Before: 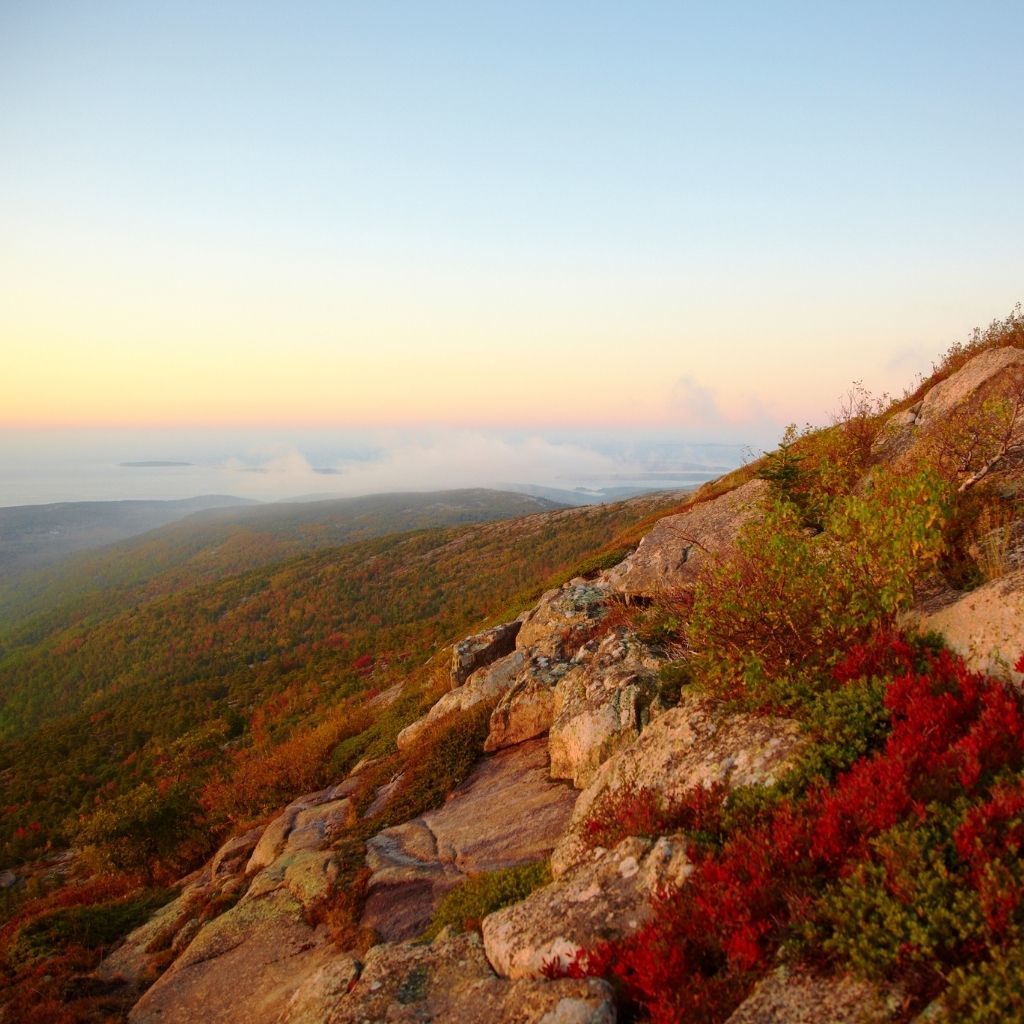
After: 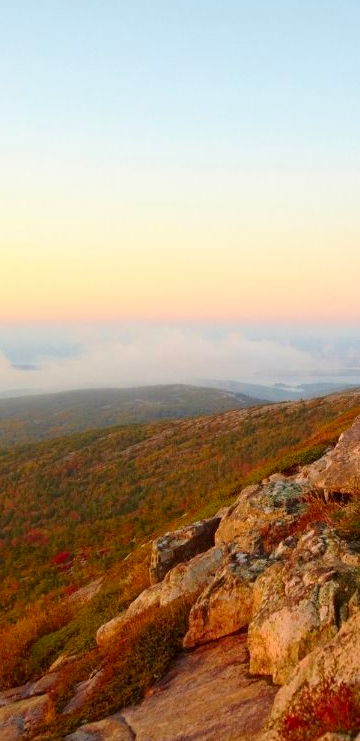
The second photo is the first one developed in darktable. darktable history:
contrast brightness saturation: saturation 0.18
crop and rotate: left 29.476%, top 10.214%, right 35.32%, bottom 17.333%
